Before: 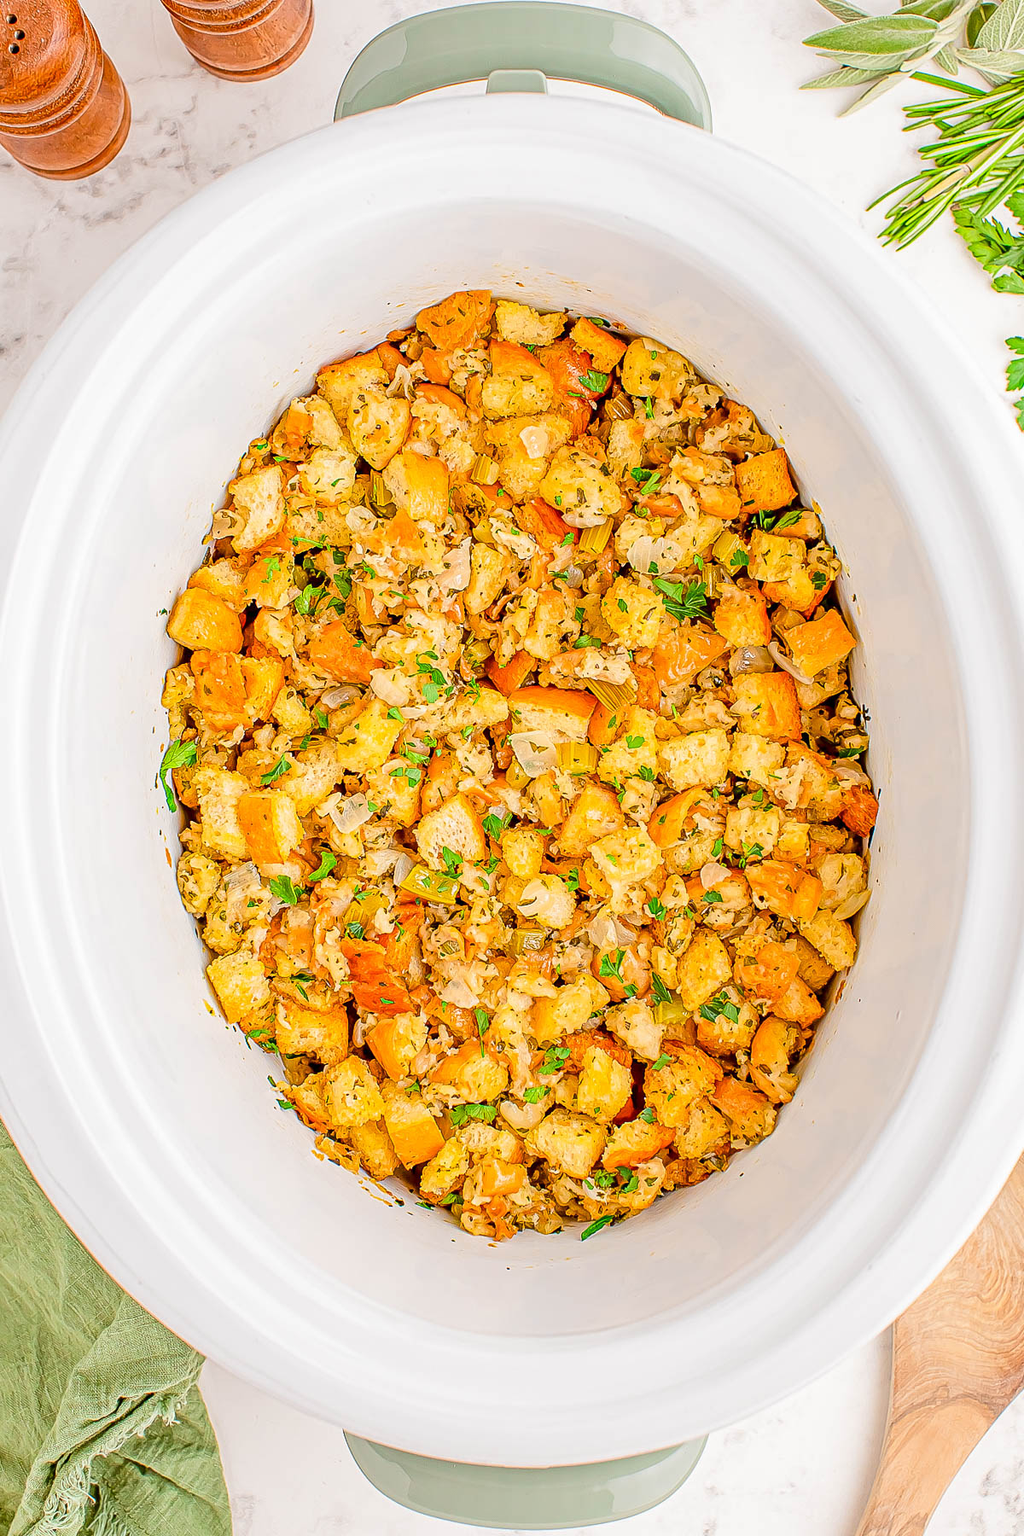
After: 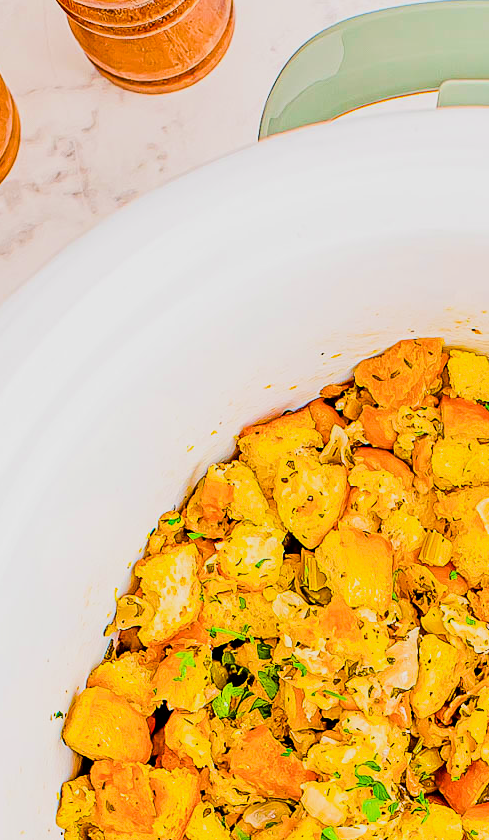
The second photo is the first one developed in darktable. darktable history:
color balance rgb: perceptual saturation grading › global saturation 30.287%, global vibrance 34.608%
exposure: exposure 0.223 EV, compensate highlight preservation false
filmic rgb: black relative exposure -7.49 EV, white relative exposure 5 EV, hardness 3.3, contrast 1.3, iterations of high-quality reconstruction 0
crop and rotate: left 11.088%, top 0.116%, right 48.158%, bottom 53.199%
